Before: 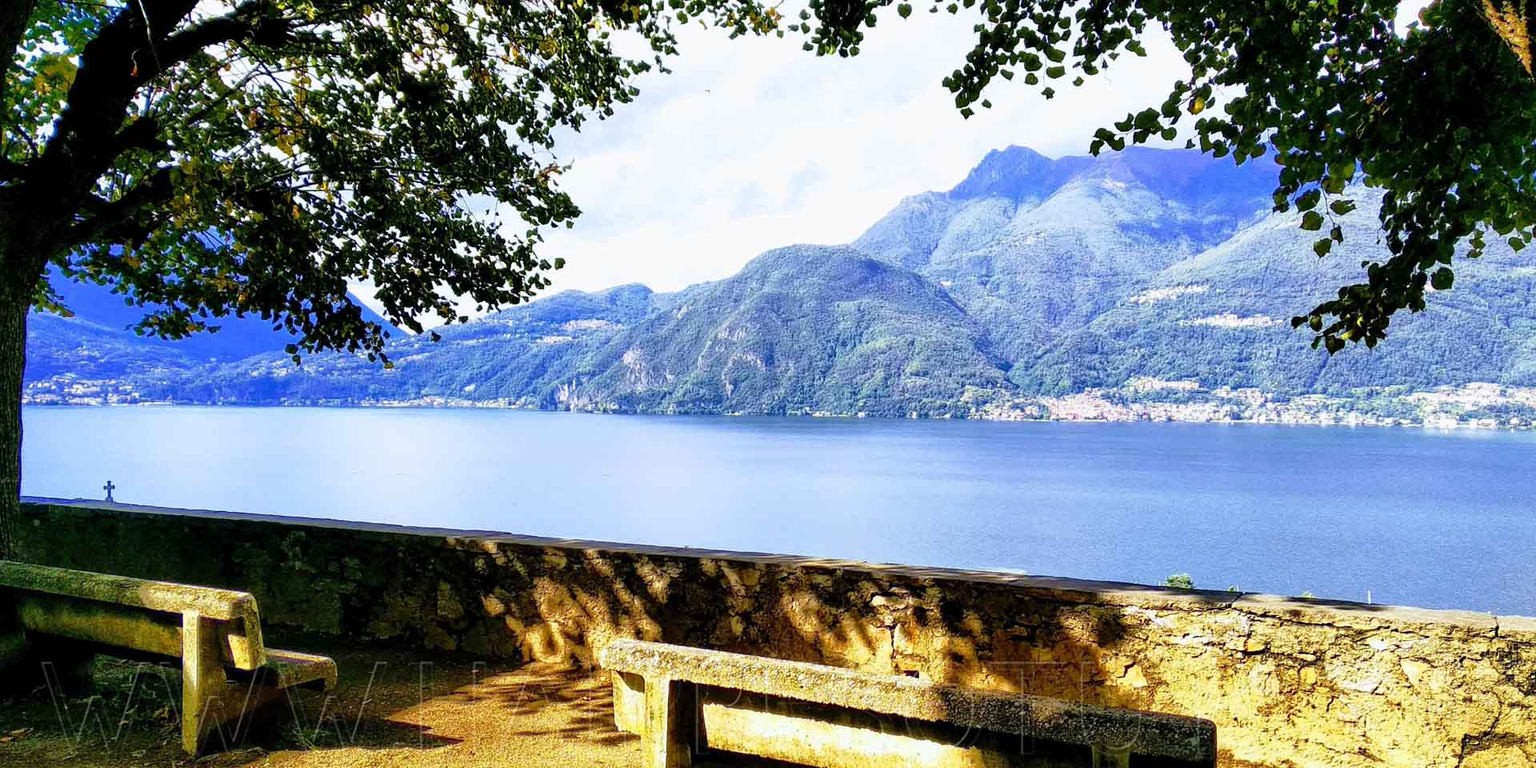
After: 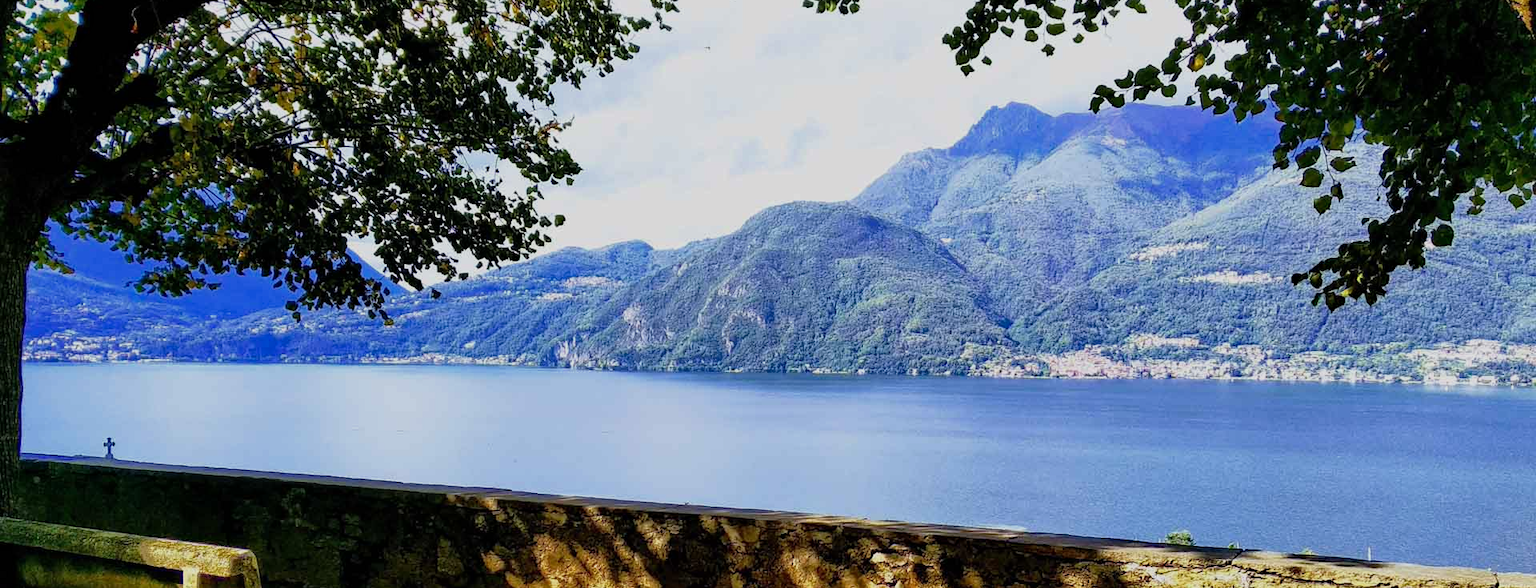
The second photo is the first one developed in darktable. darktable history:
exposure: exposure -0.462 EV, compensate highlight preservation false
crop: top 5.667%, bottom 17.637%
haze removal: compatibility mode true, adaptive false
